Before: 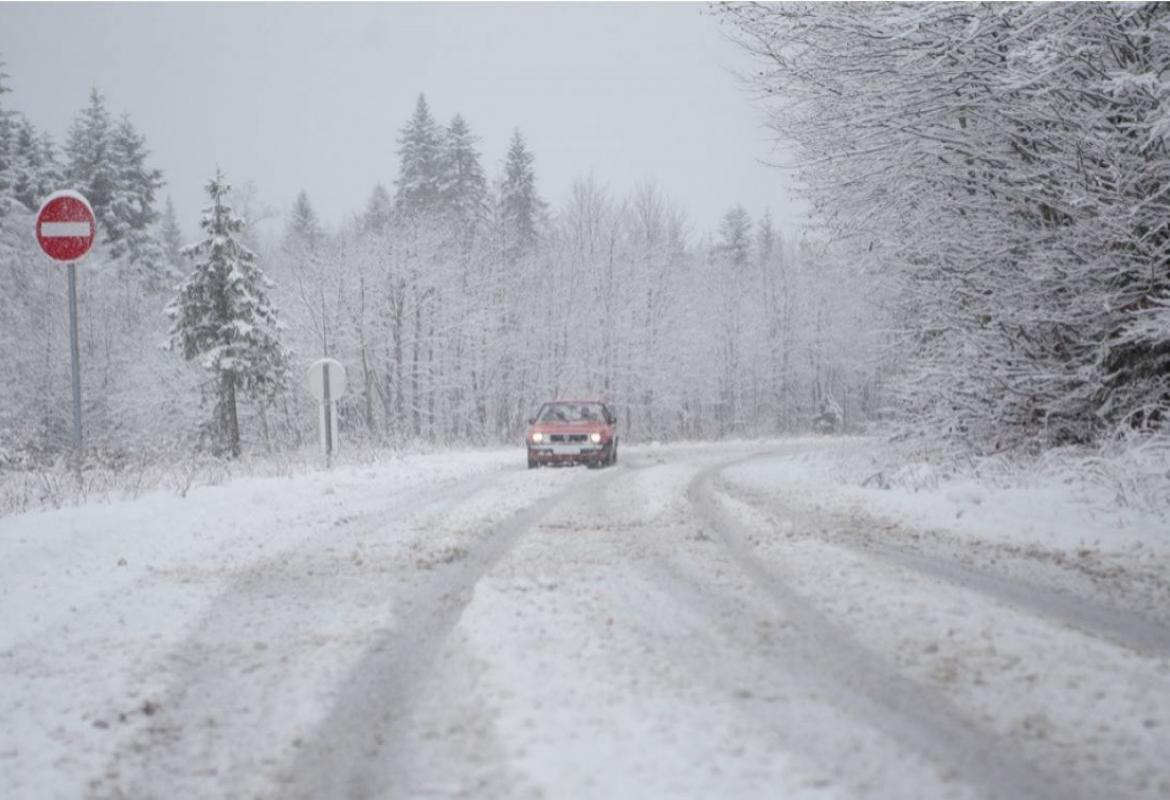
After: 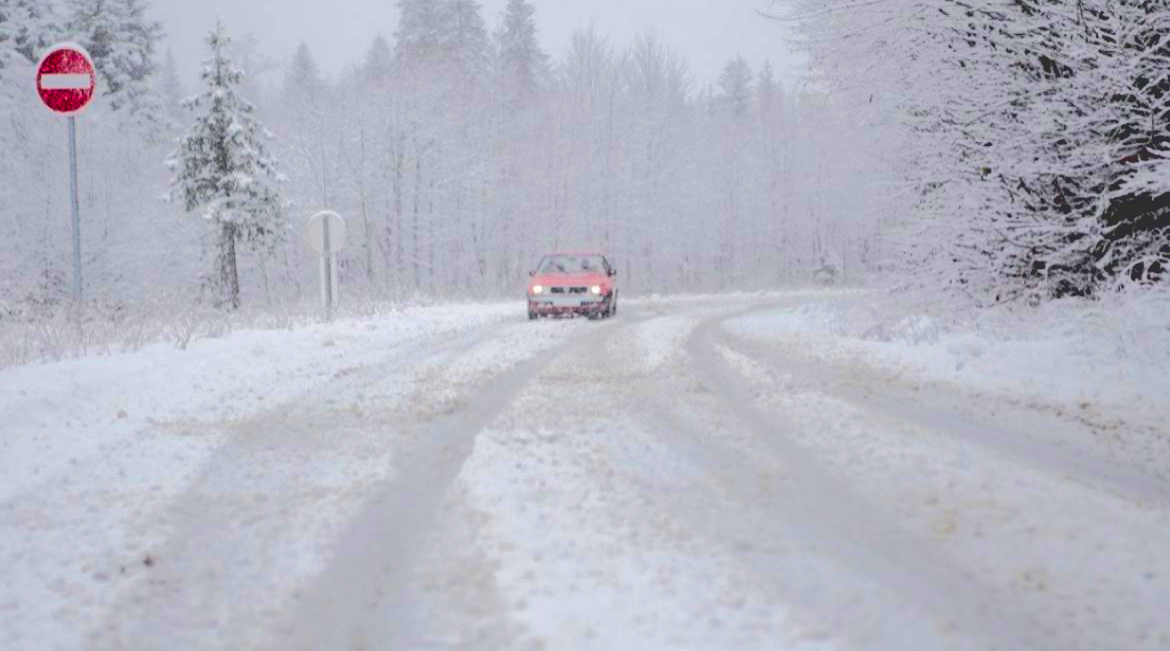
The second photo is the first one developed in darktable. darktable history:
color contrast: green-magenta contrast 1.69, blue-yellow contrast 1.49
base curve: curves: ch0 [(0.065, 0.026) (0.236, 0.358) (0.53, 0.546) (0.777, 0.841) (0.924, 0.992)], preserve colors average RGB
crop and rotate: top 18.507%
exposure: black level correction 0.007, compensate highlight preservation false
